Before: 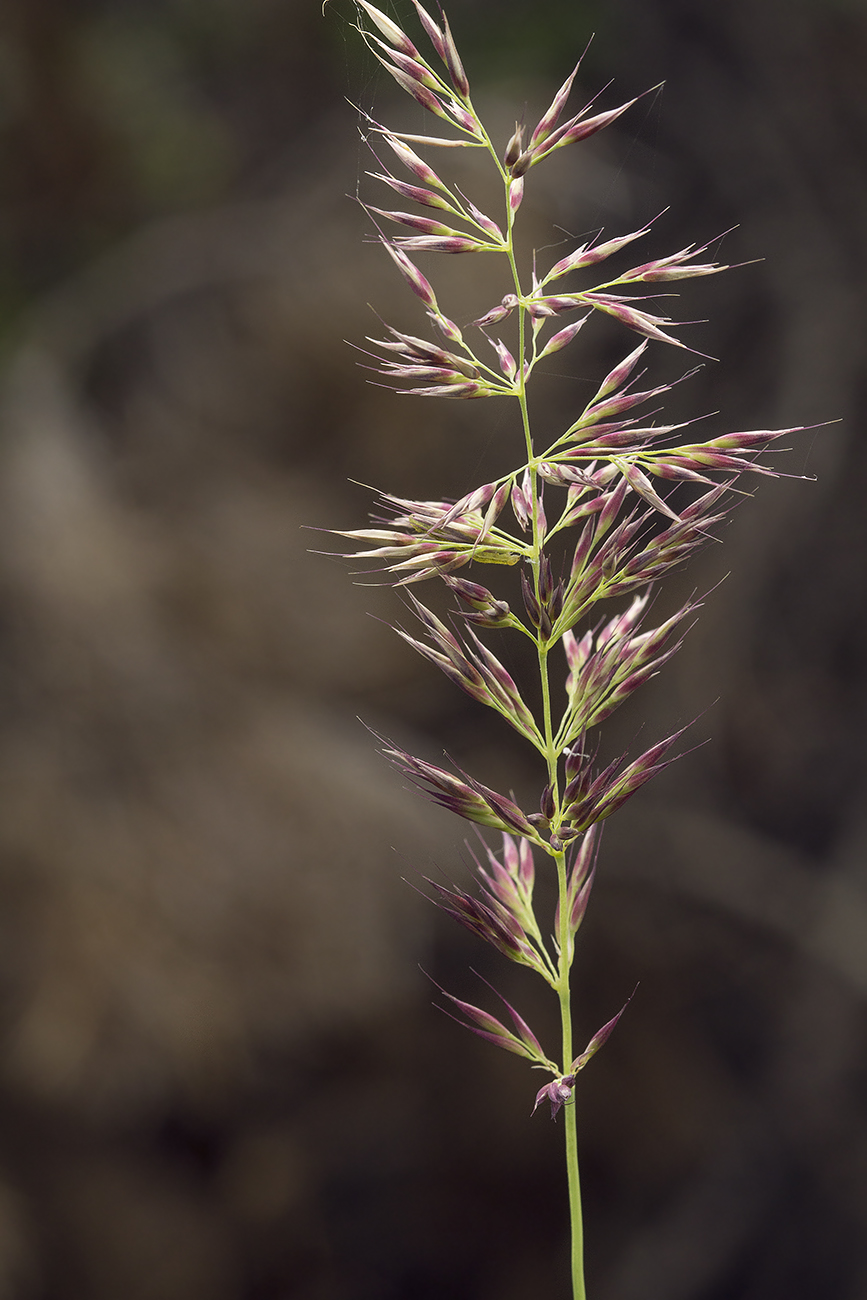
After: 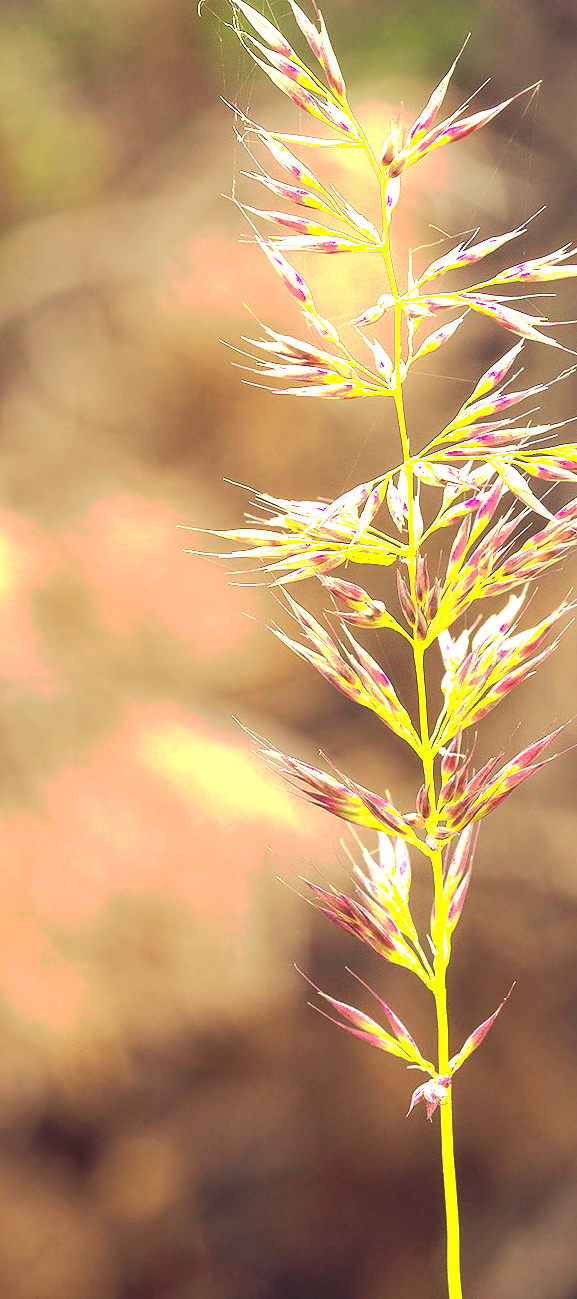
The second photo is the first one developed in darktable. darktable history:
crop and rotate: left 14.385%, right 18.948%
exposure: black level correction 0, exposure 2.327 EV, compensate exposure bias true, compensate highlight preservation false
white balance: red 1.08, blue 0.791
tone curve: curves: ch0 [(0, 0) (0.003, 0.08) (0.011, 0.088) (0.025, 0.104) (0.044, 0.122) (0.069, 0.141) (0.1, 0.161) (0.136, 0.181) (0.177, 0.209) (0.224, 0.246) (0.277, 0.293) (0.335, 0.343) (0.399, 0.399) (0.468, 0.464) (0.543, 0.54) (0.623, 0.616) (0.709, 0.694) (0.801, 0.757) (0.898, 0.821) (1, 1)], preserve colors none
